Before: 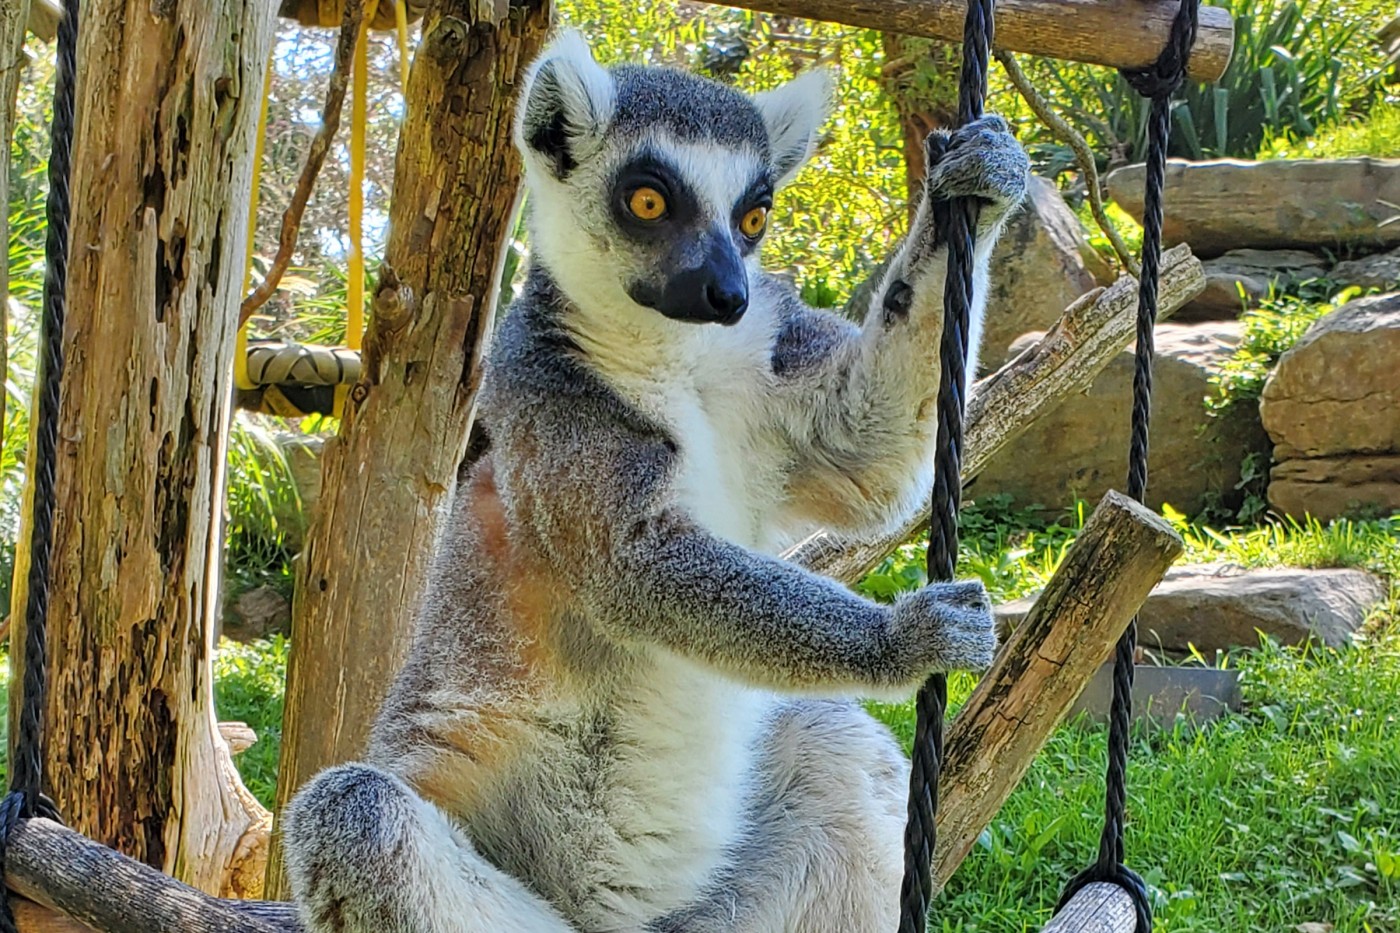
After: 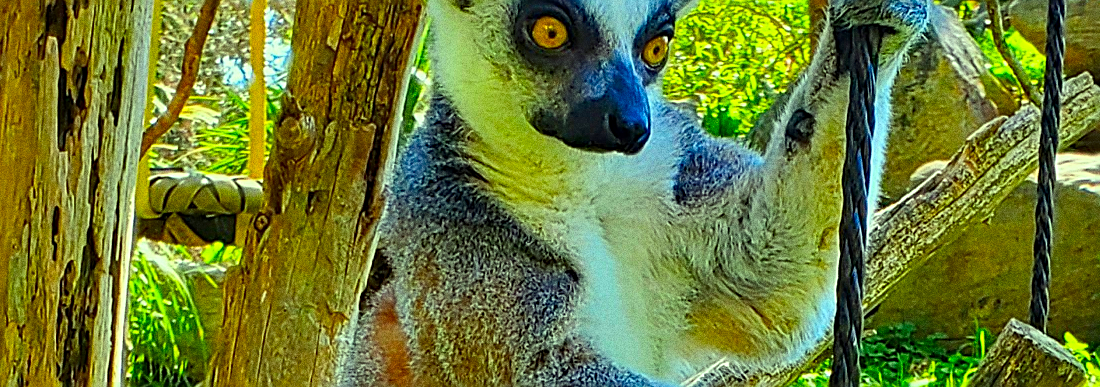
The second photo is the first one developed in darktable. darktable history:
sharpen: amount 0.901
crop: left 7.036%, top 18.398%, right 14.379%, bottom 40.043%
grain: coarseness 0.09 ISO, strength 40%
color correction: highlights a* -10.77, highlights b* 9.8, saturation 1.72
haze removal: compatibility mode true, adaptive false
